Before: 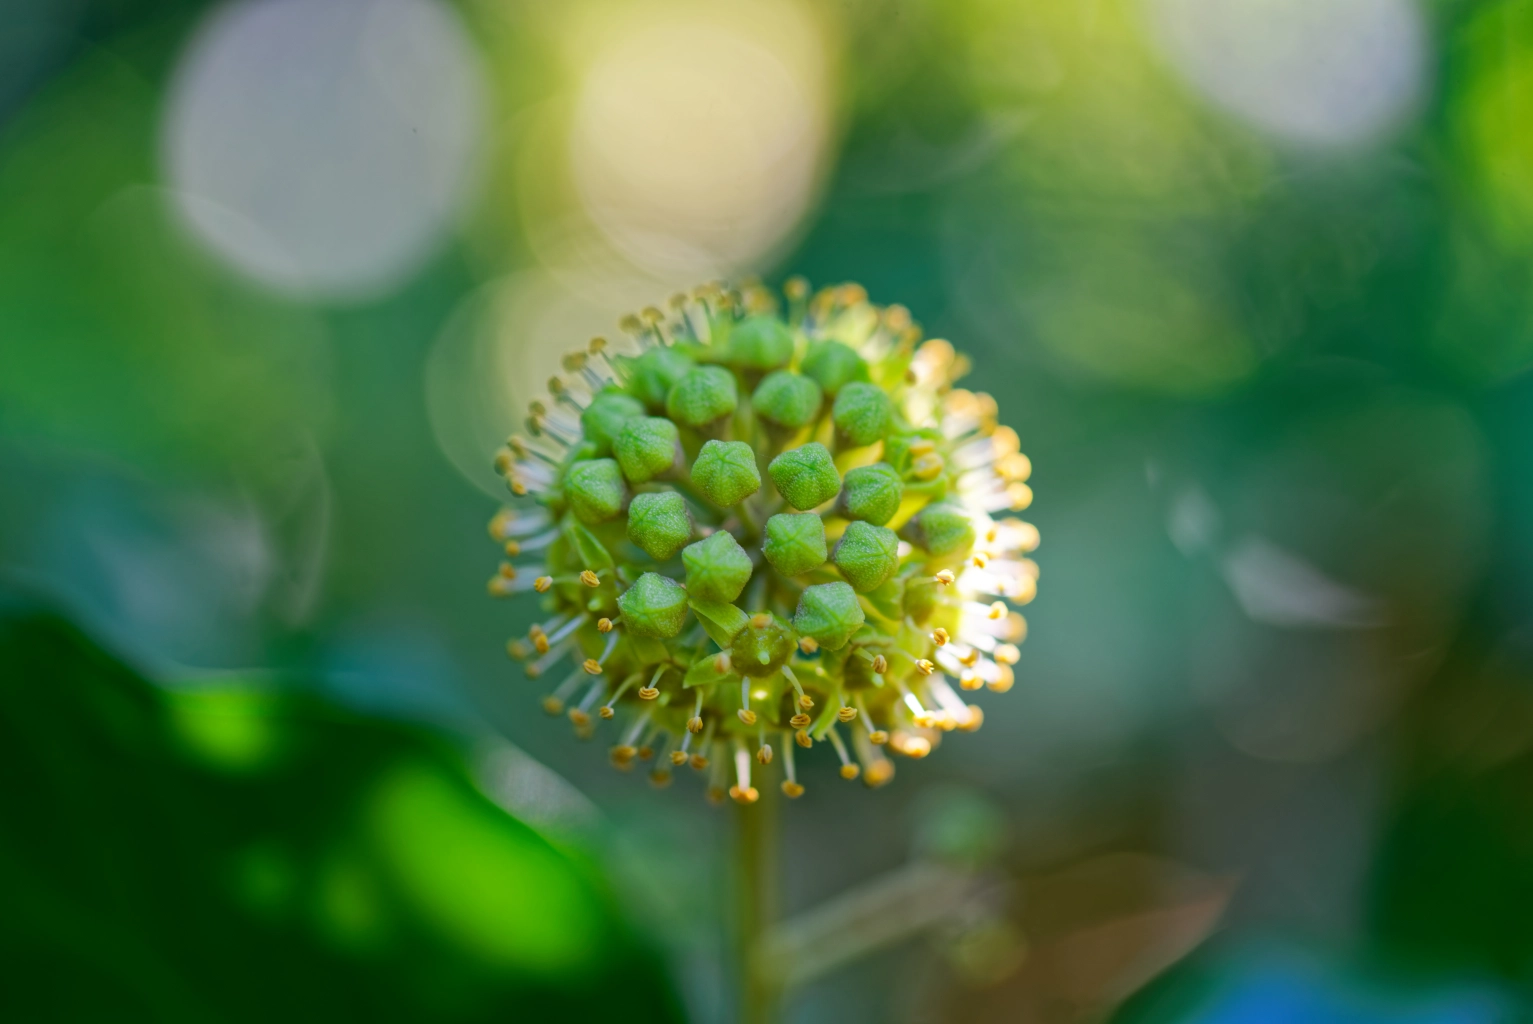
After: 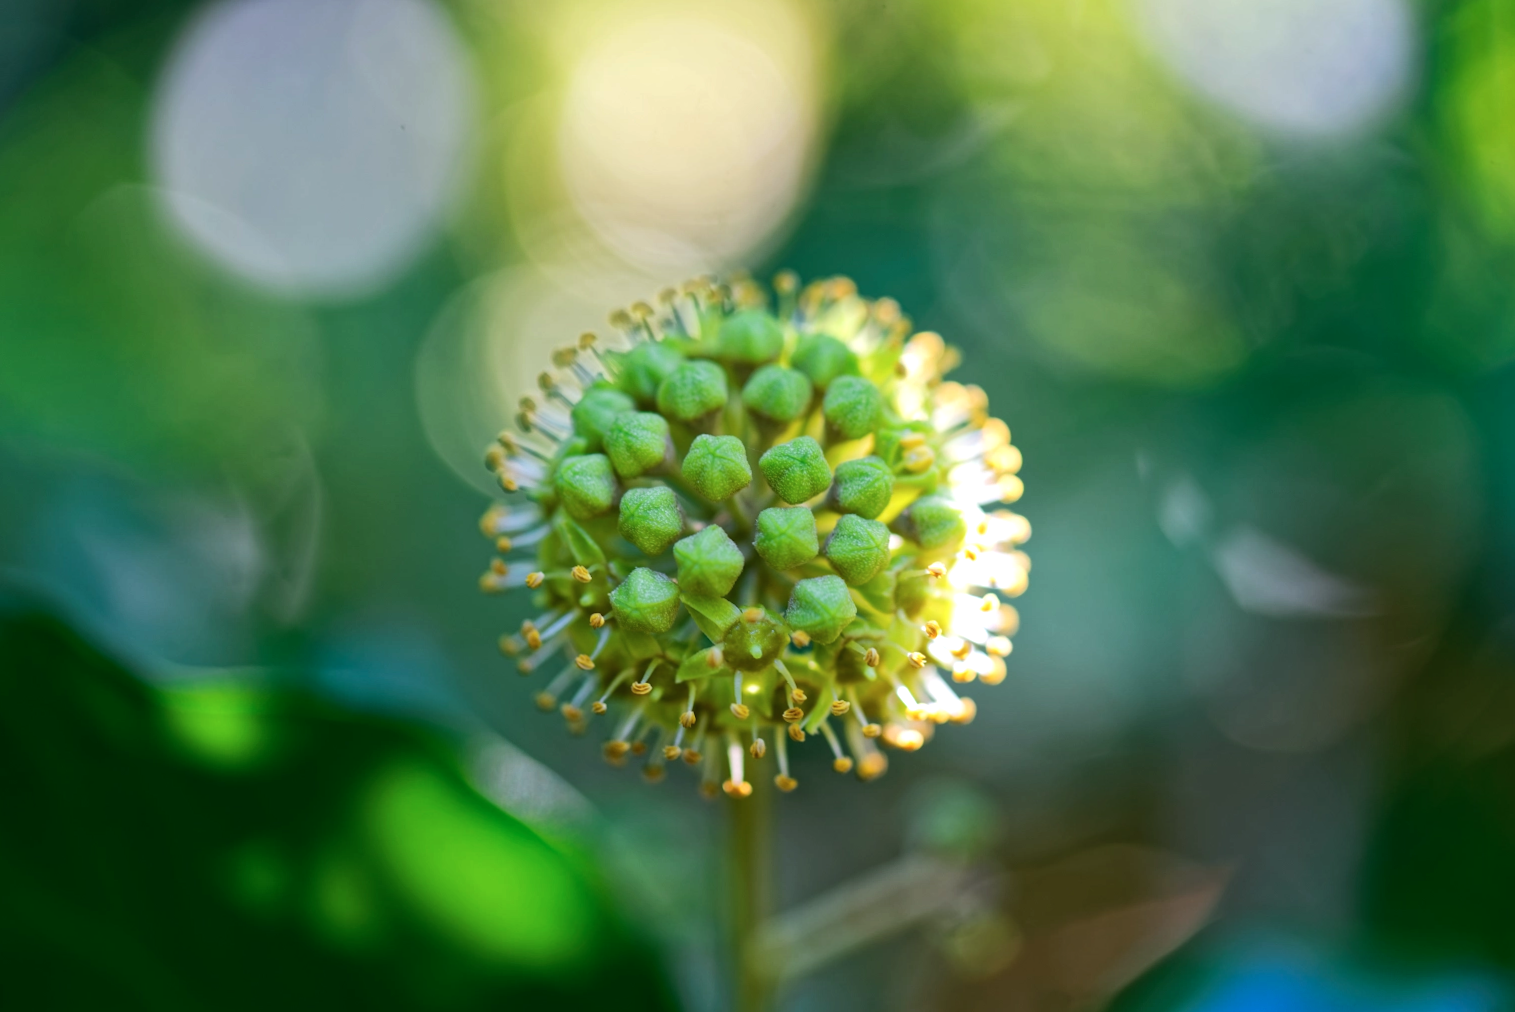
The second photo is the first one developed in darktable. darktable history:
tone equalizer: -8 EV -0.417 EV, -7 EV -0.389 EV, -6 EV -0.333 EV, -5 EV -0.222 EV, -3 EV 0.222 EV, -2 EV 0.333 EV, -1 EV 0.389 EV, +0 EV 0.417 EV, edges refinement/feathering 500, mask exposure compensation -1.57 EV, preserve details no
color correction: highlights a* -0.137, highlights b* -5.91, shadows a* -0.137, shadows b* -0.137
rotate and perspective: rotation -0.45°, automatic cropping original format, crop left 0.008, crop right 0.992, crop top 0.012, crop bottom 0.988
